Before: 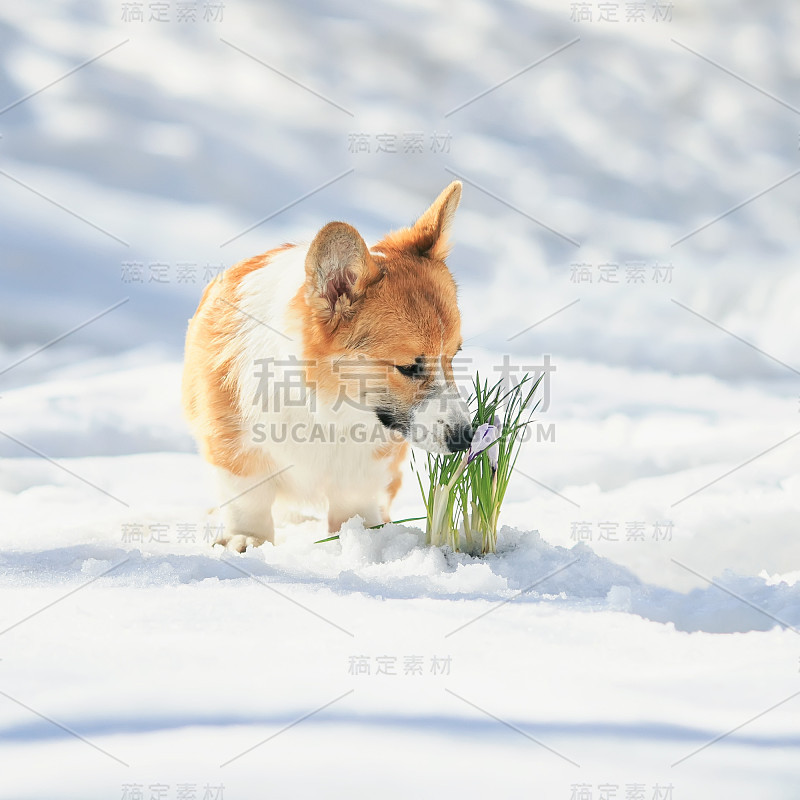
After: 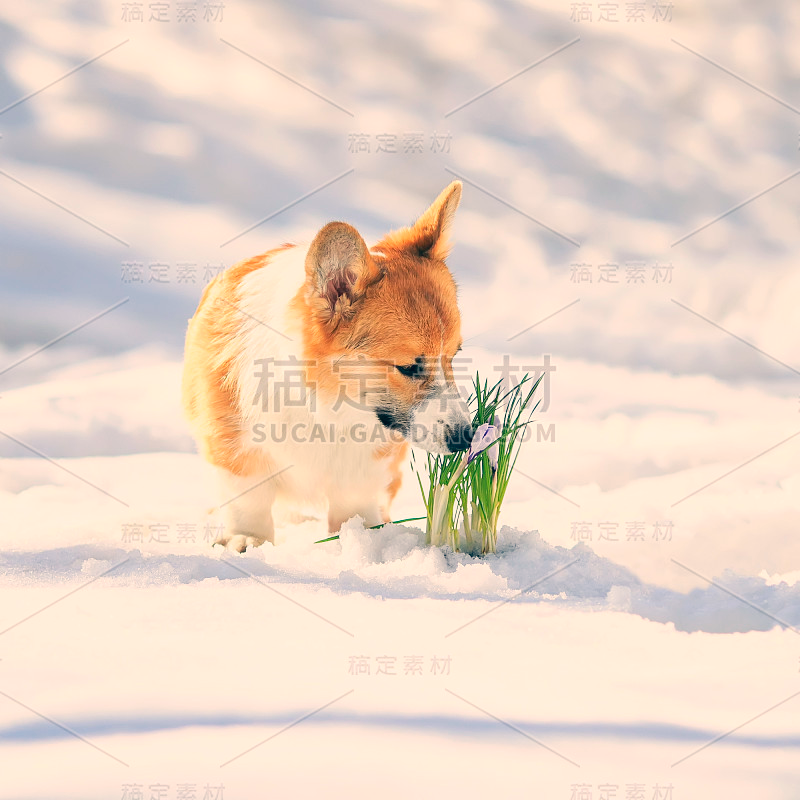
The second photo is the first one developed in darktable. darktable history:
color correction: highlights a* 10.35, highlights b* 14.14, shadows a* -10.22, shadows b* -14.9
